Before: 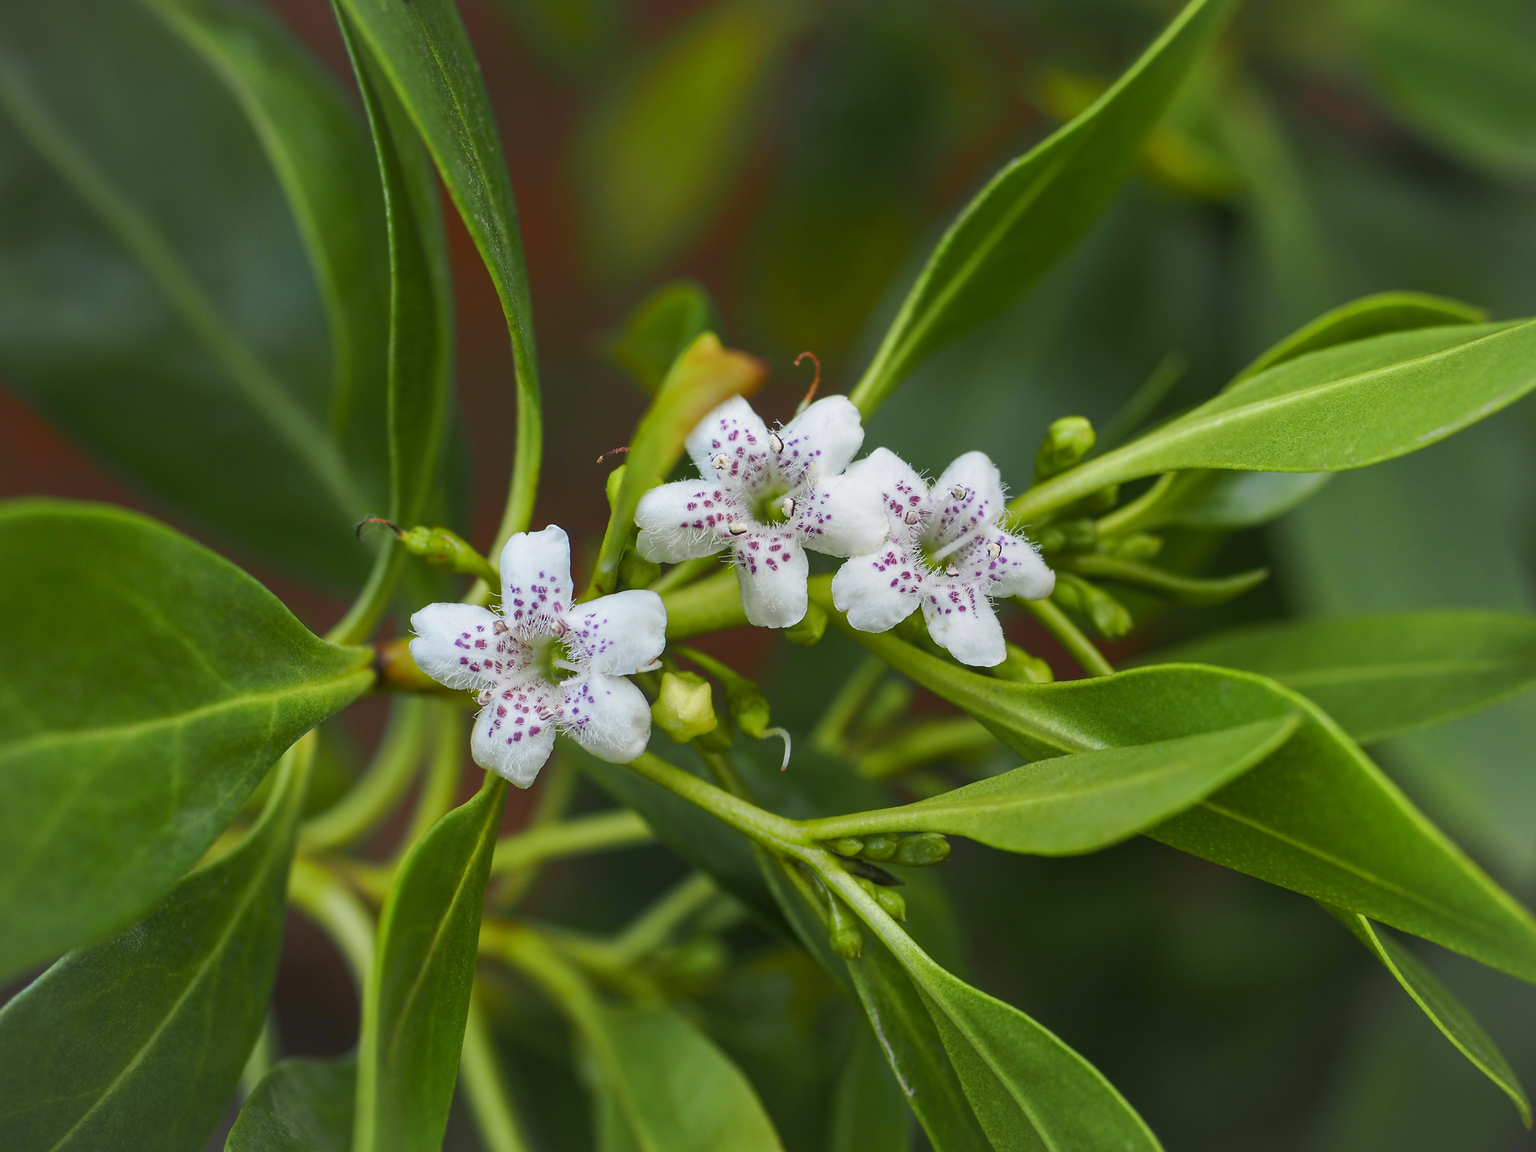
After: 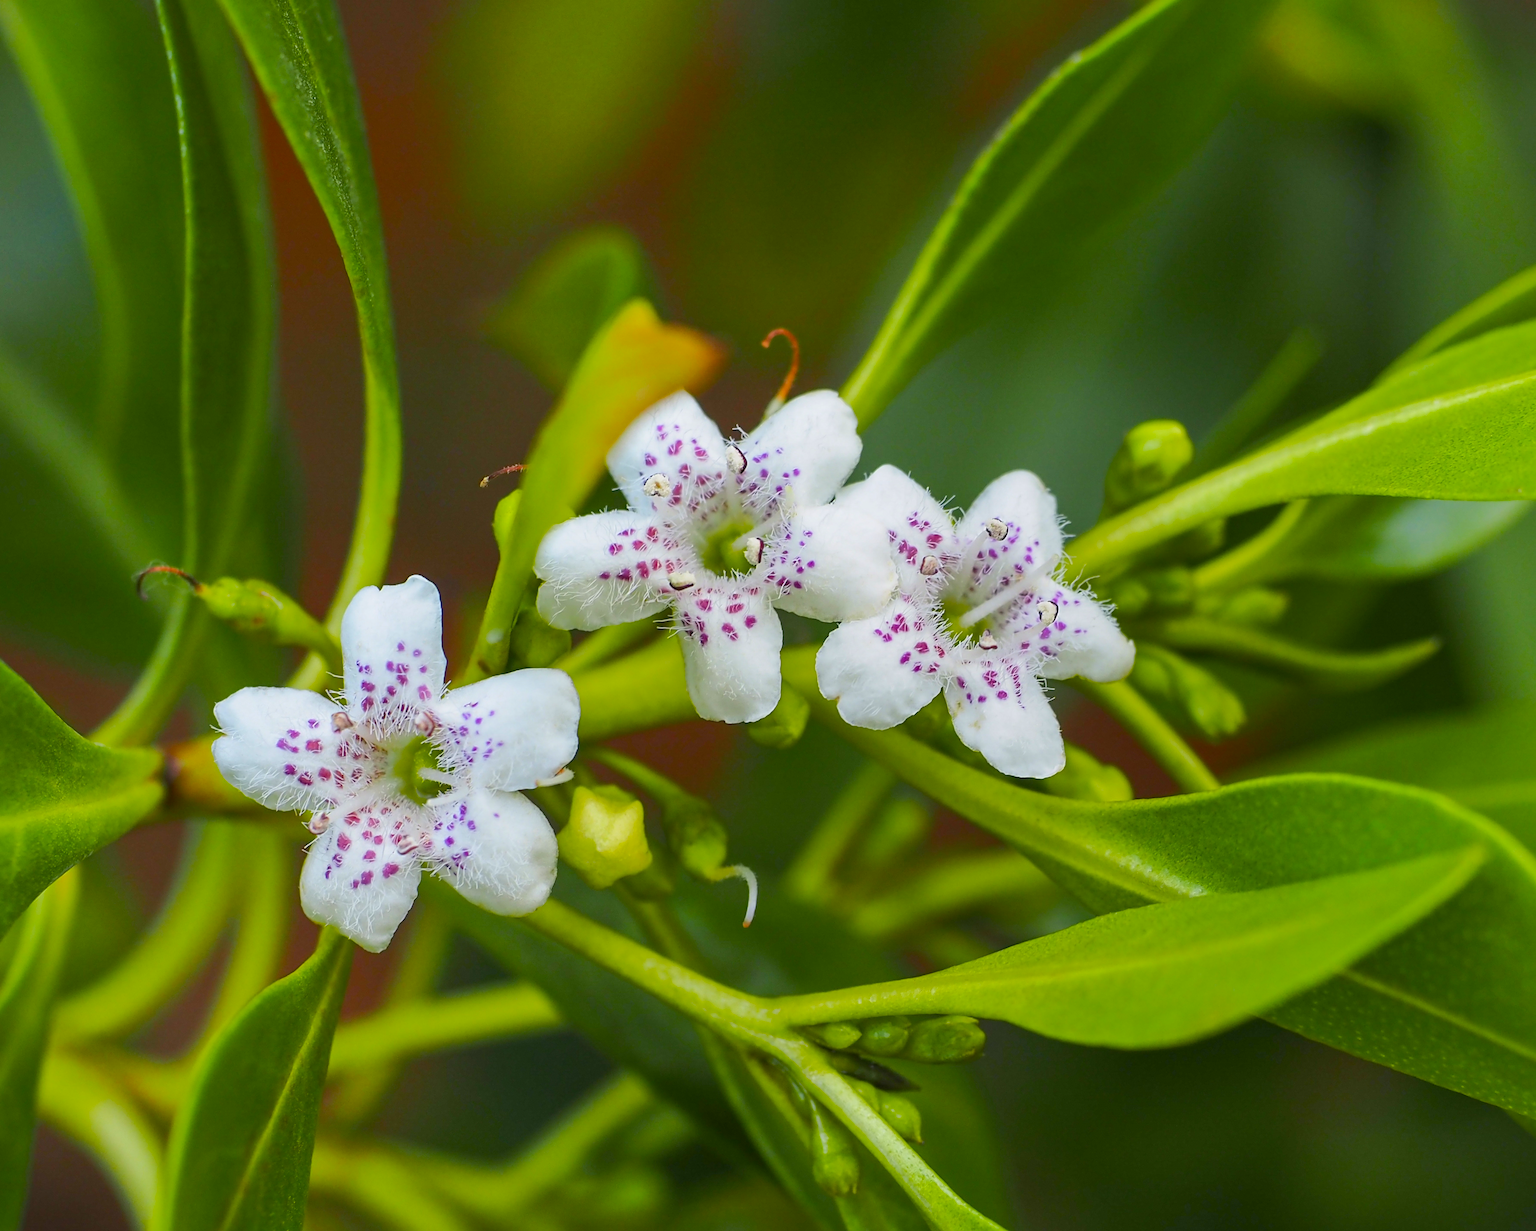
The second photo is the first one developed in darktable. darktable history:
crop and rotate: left 17.046%, top 10.659%, right 12.989%, bottom 14.553%
color balance rgb: perceptual saturation grading › global saturation 25%, perceptual brilliance grading › mid-tones 10%, perceptual brilliance grading › shadows 15%, global vibrance 20%
